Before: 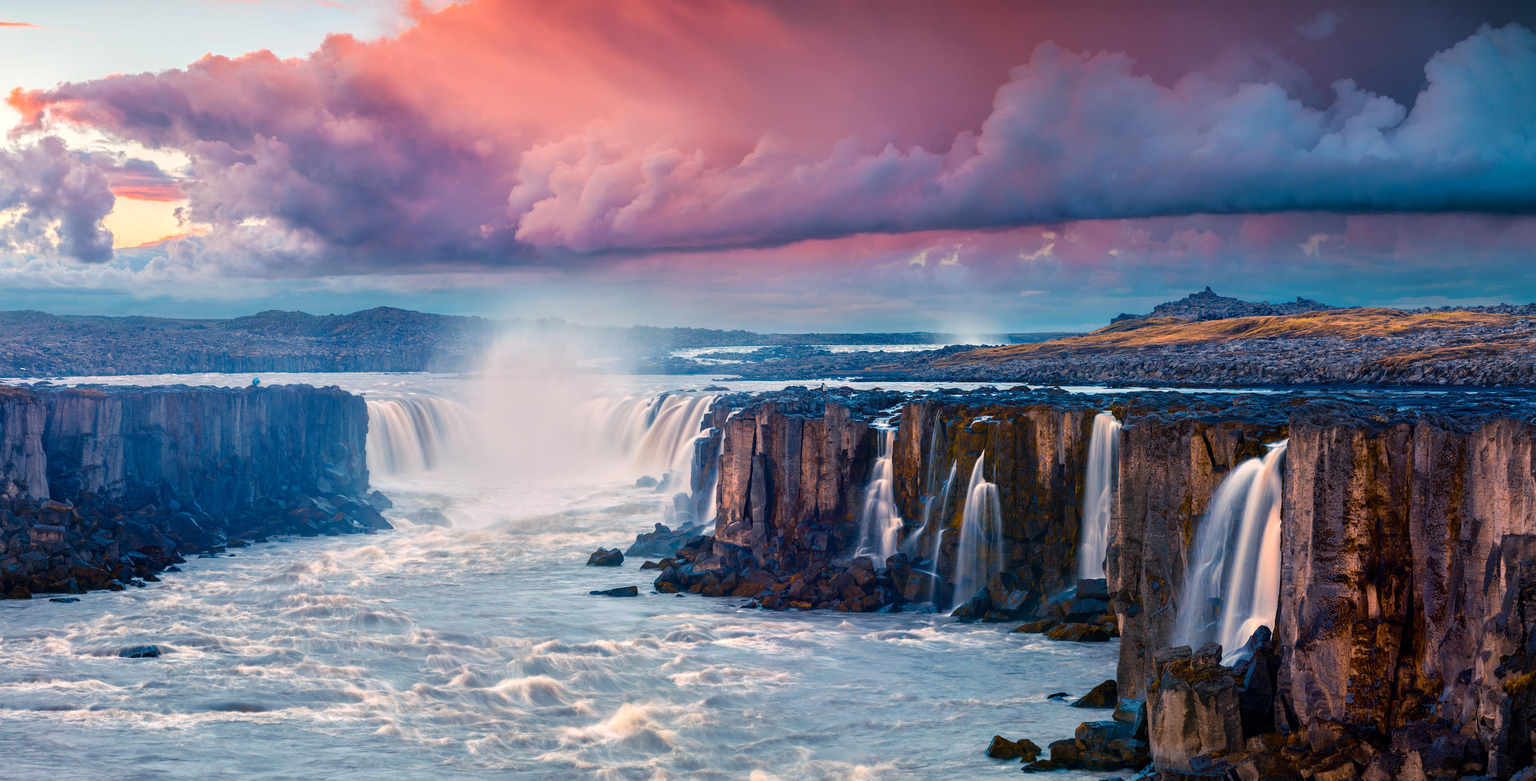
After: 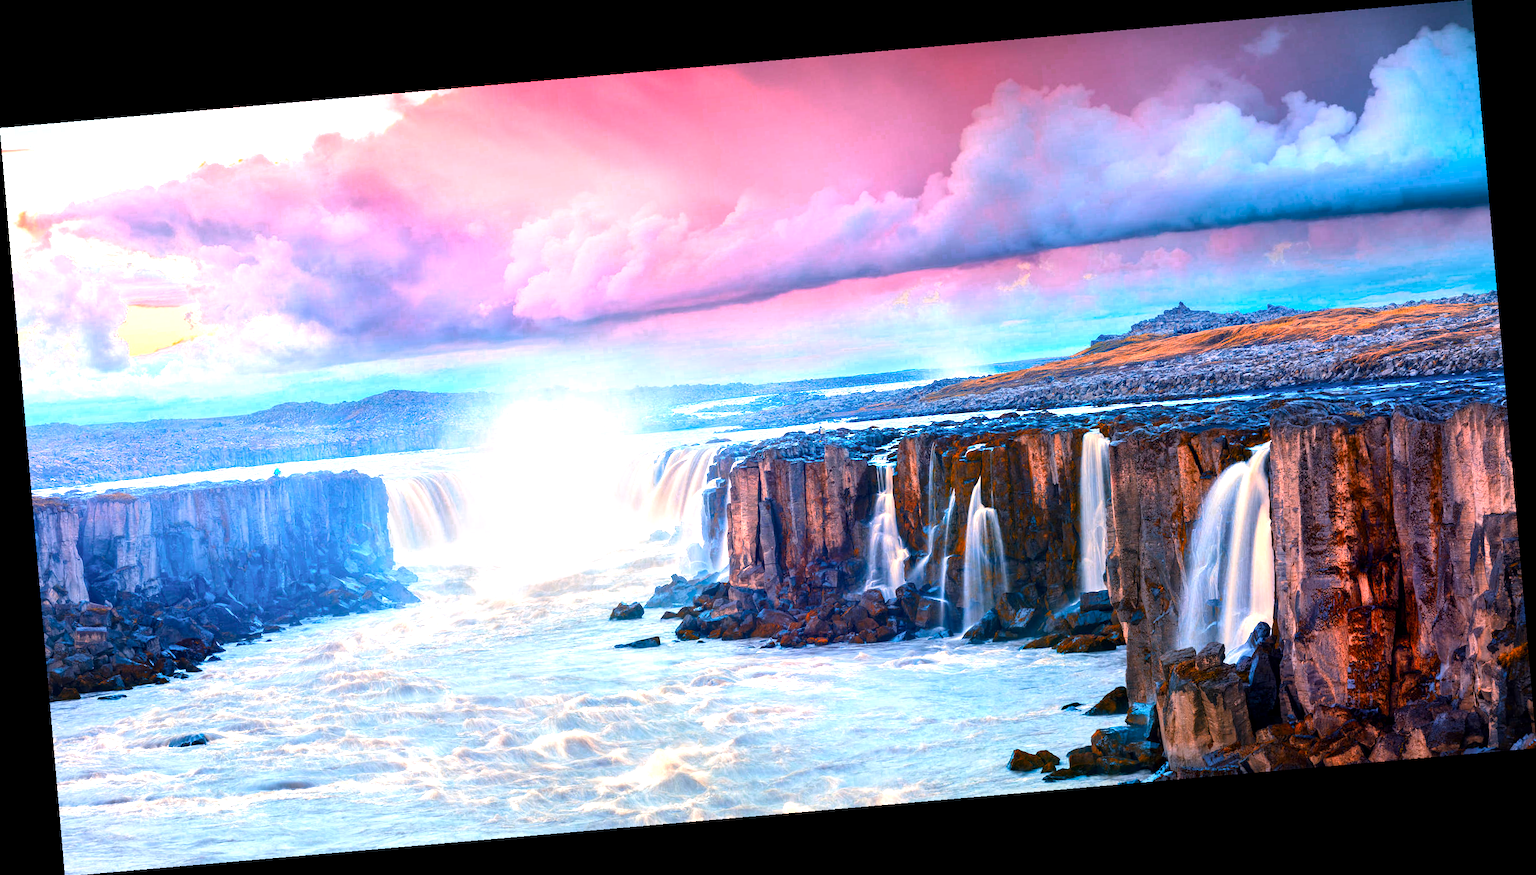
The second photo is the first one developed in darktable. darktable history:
rotate and perspective: rotation -4.98°, automatic cropping off
local contrast: highlights 100%, shadows 100%, detail 120%, midtone range 0.2
exposure: black level correction 0, exposure 0.7 EV, compensate exposure bias true, compensate highlight preservation false
color zones: curves: ch0 [(0.473, 0.374) (0.742, 0.784)]; ch1 [(0.354, 0.737) (0.742, 0.705)]; ch2 [(0.318, 0.421) (0.758, 0.532)]
